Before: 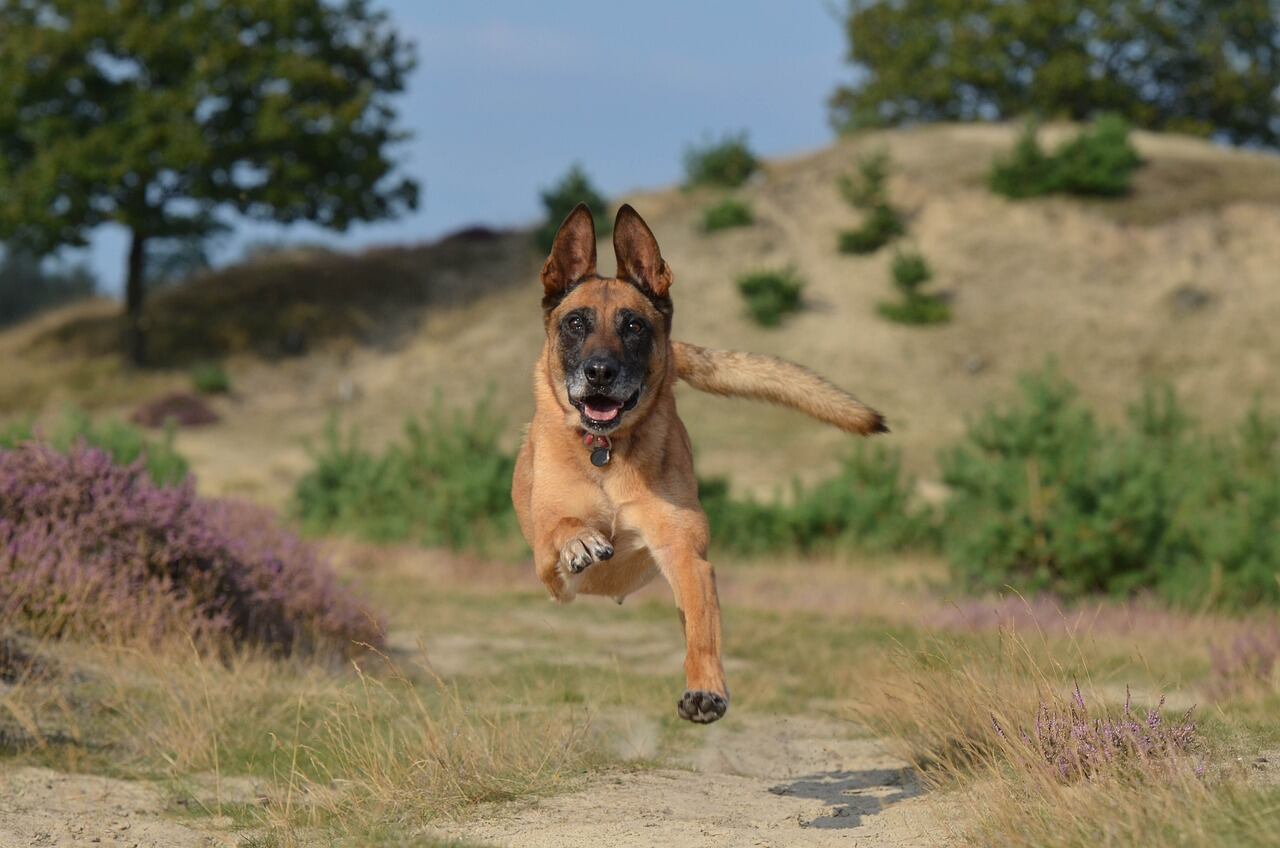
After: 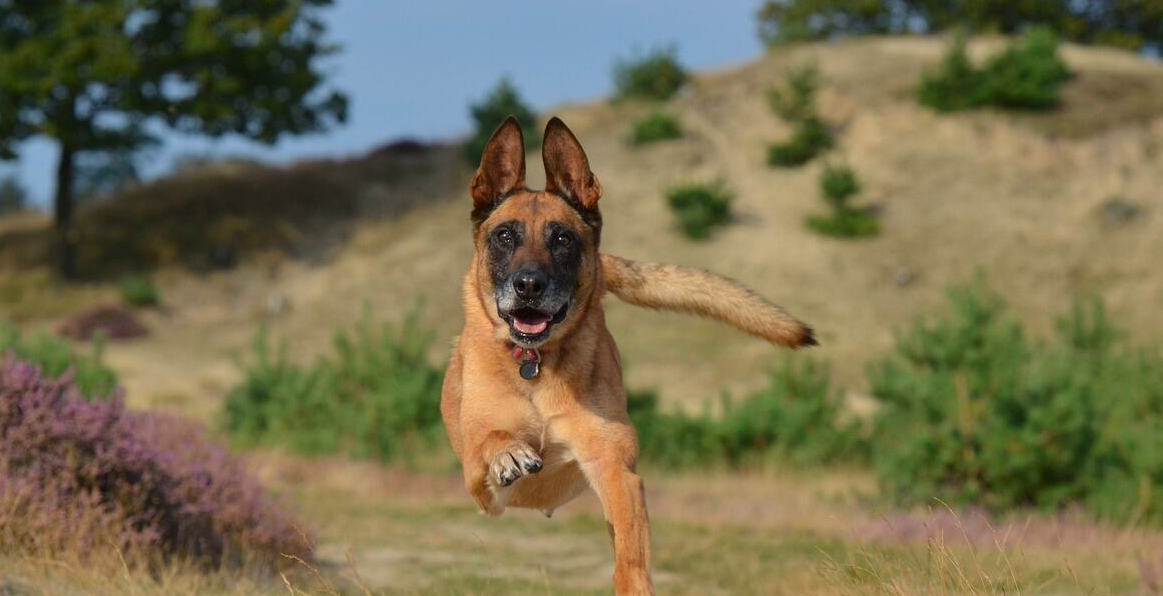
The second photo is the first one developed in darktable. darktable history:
crop: left 5.596%, top 10.314%, right 3.534%, bottom 19.395%
contrast brightness saturation: contrast 0.04, saturation 0.16
